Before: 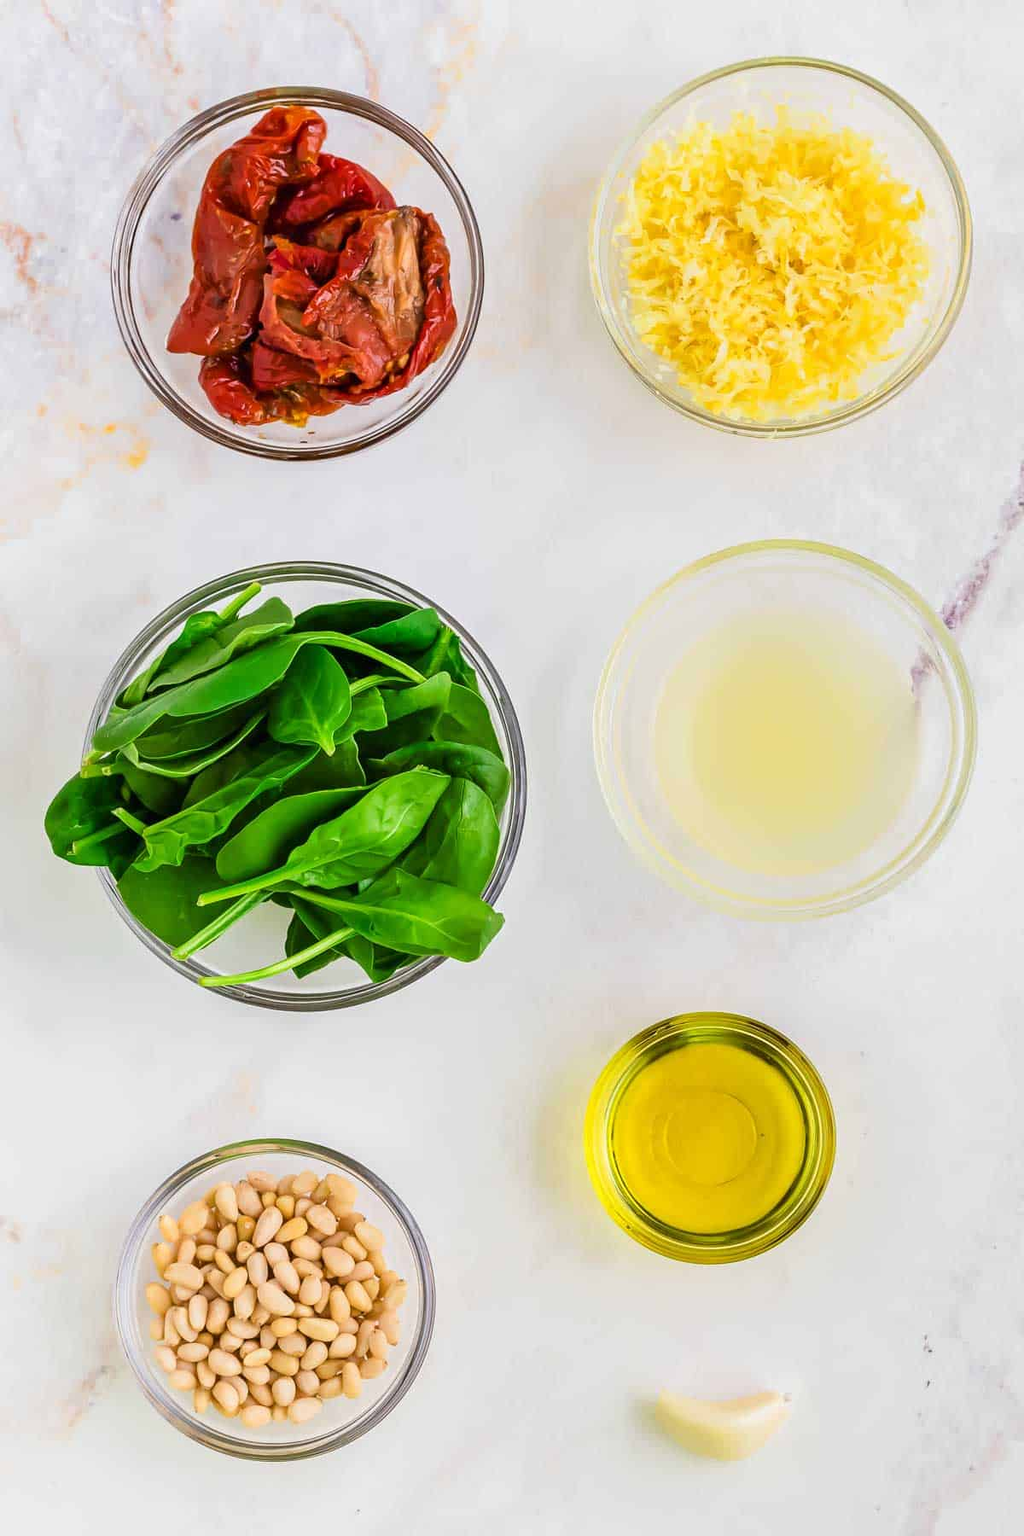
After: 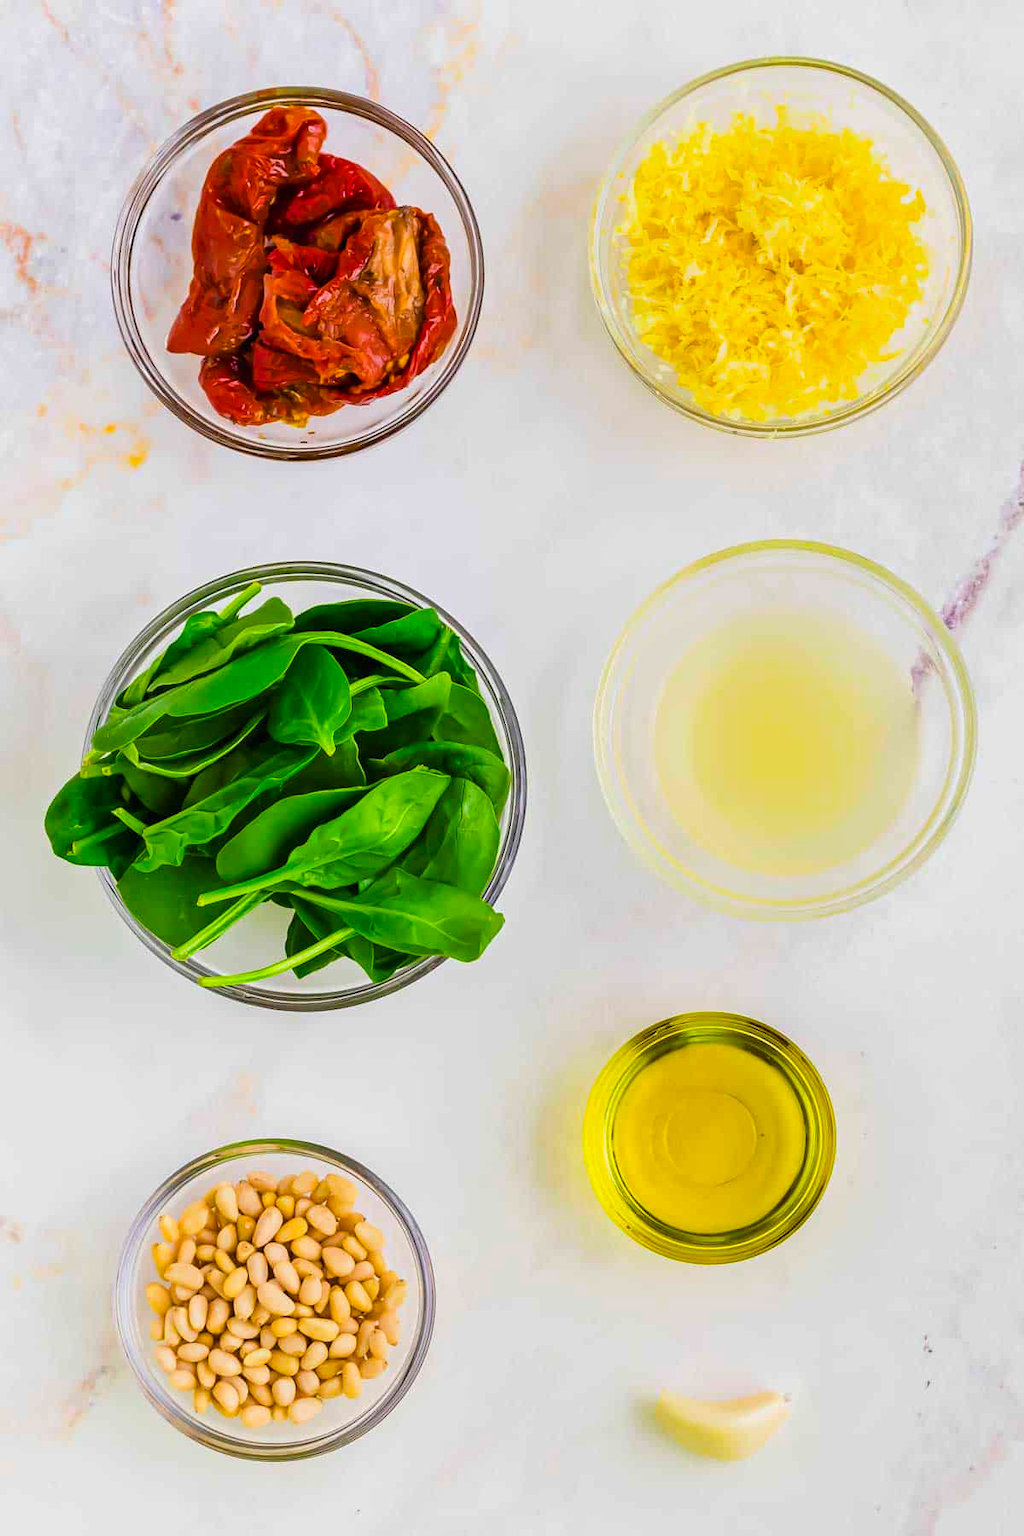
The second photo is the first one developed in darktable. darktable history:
color balance rgb: perceptual saturation grading › global saturation 19.336%, global vibrance 34.848%
exposure: exposure -0.069 EV, compensate highlight preservation false
